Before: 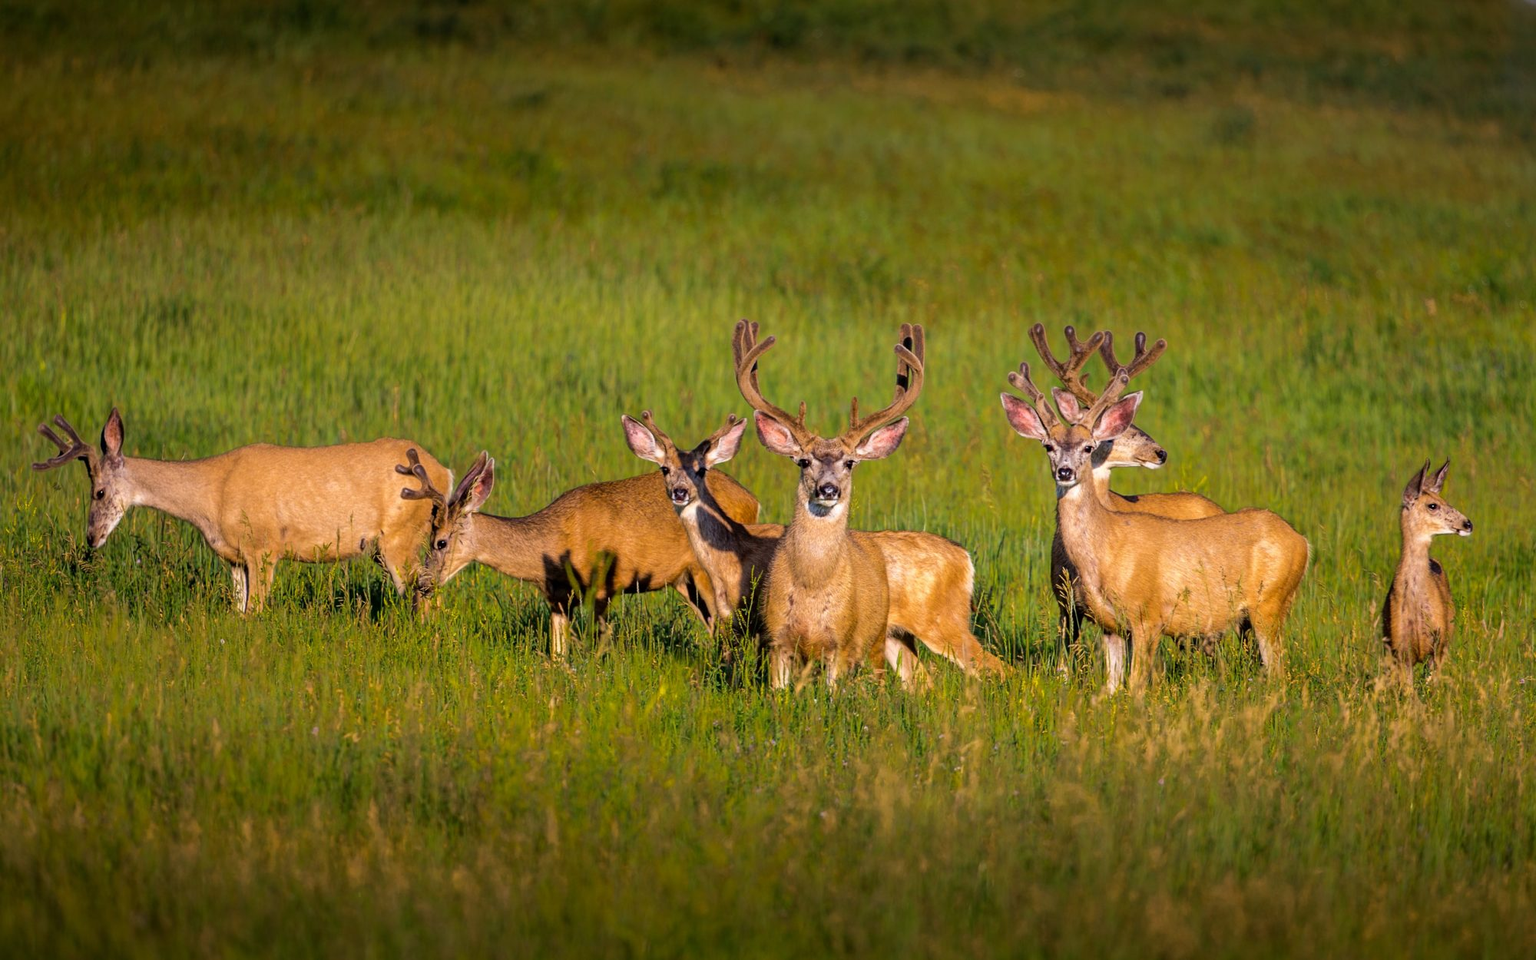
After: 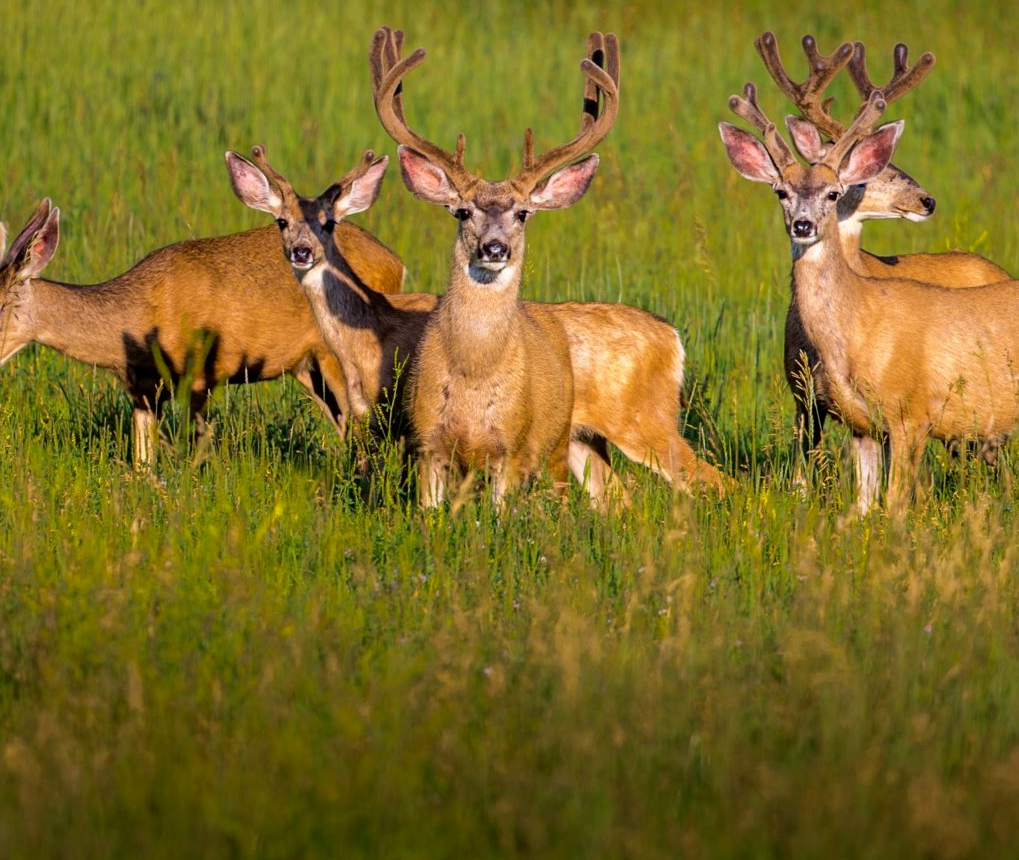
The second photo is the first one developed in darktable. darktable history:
exposure: black level correction 0.001, compensate highlight preservation false
crop and rotate: left 29.237%, top 31.152%, right 19.807%
